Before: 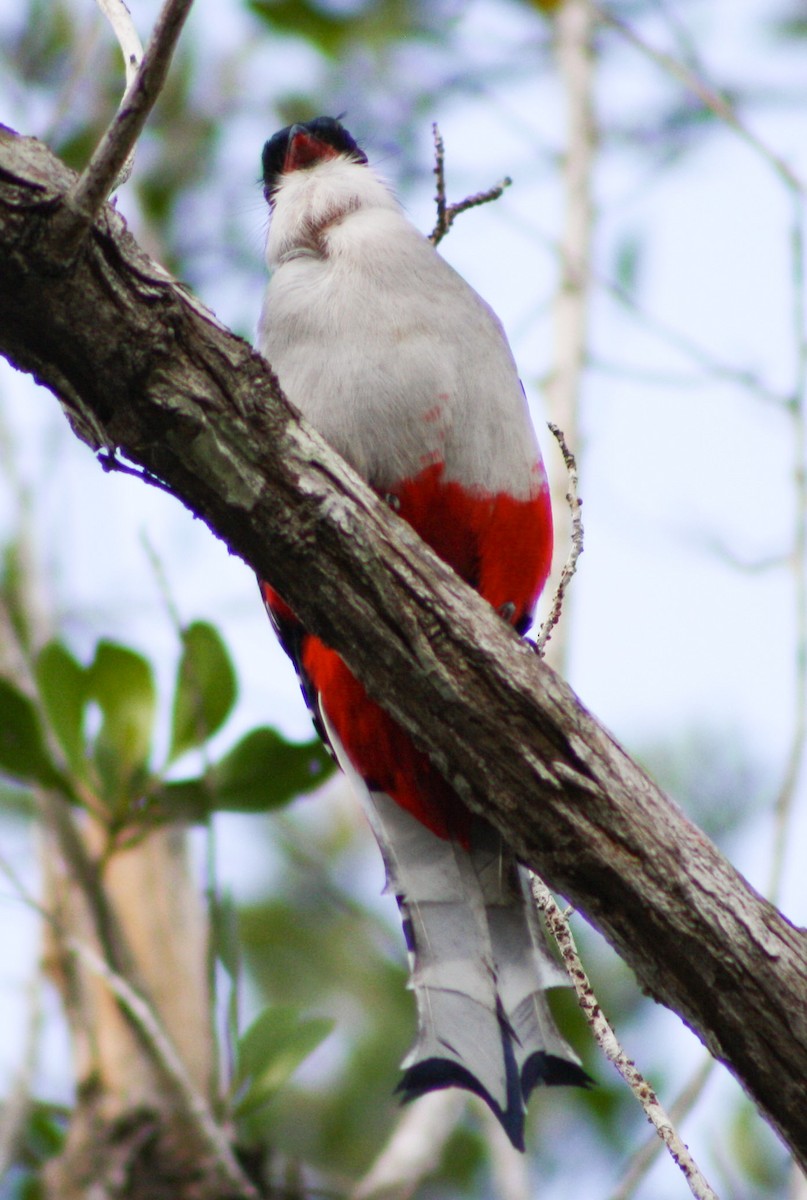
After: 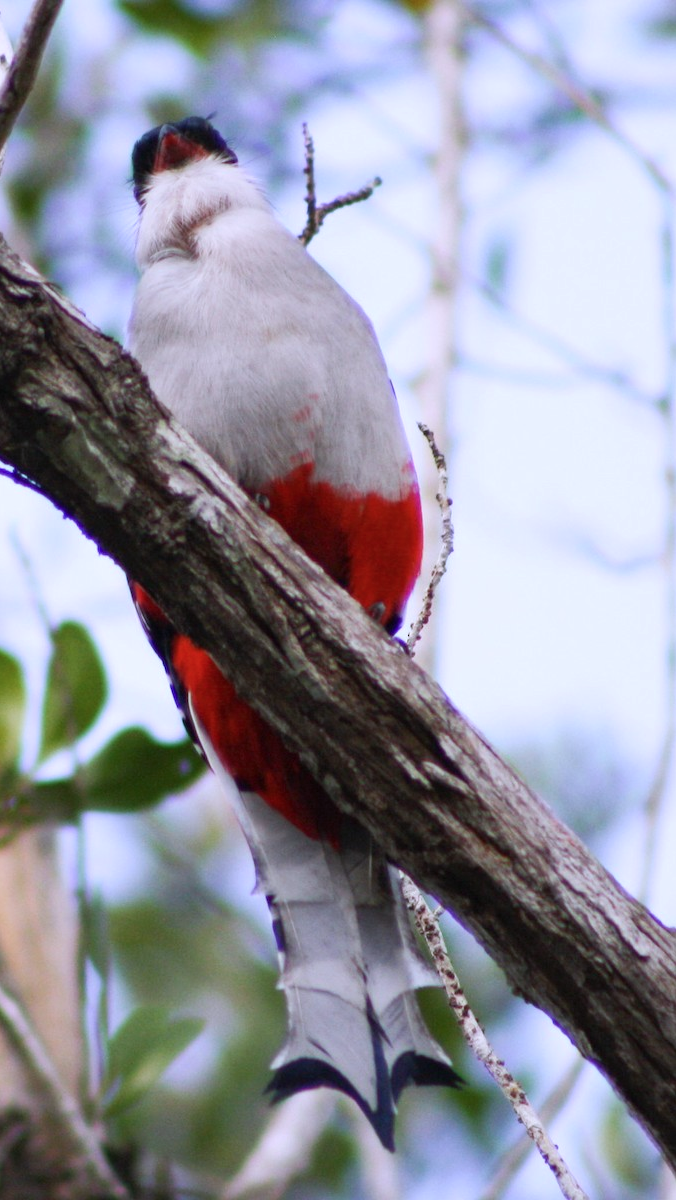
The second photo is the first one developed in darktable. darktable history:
color correction: saturation 0.98
color calibration: illuminant custom, x 0.363, y 0.385, temperature 4528.03 K
crop: left 16.145%
